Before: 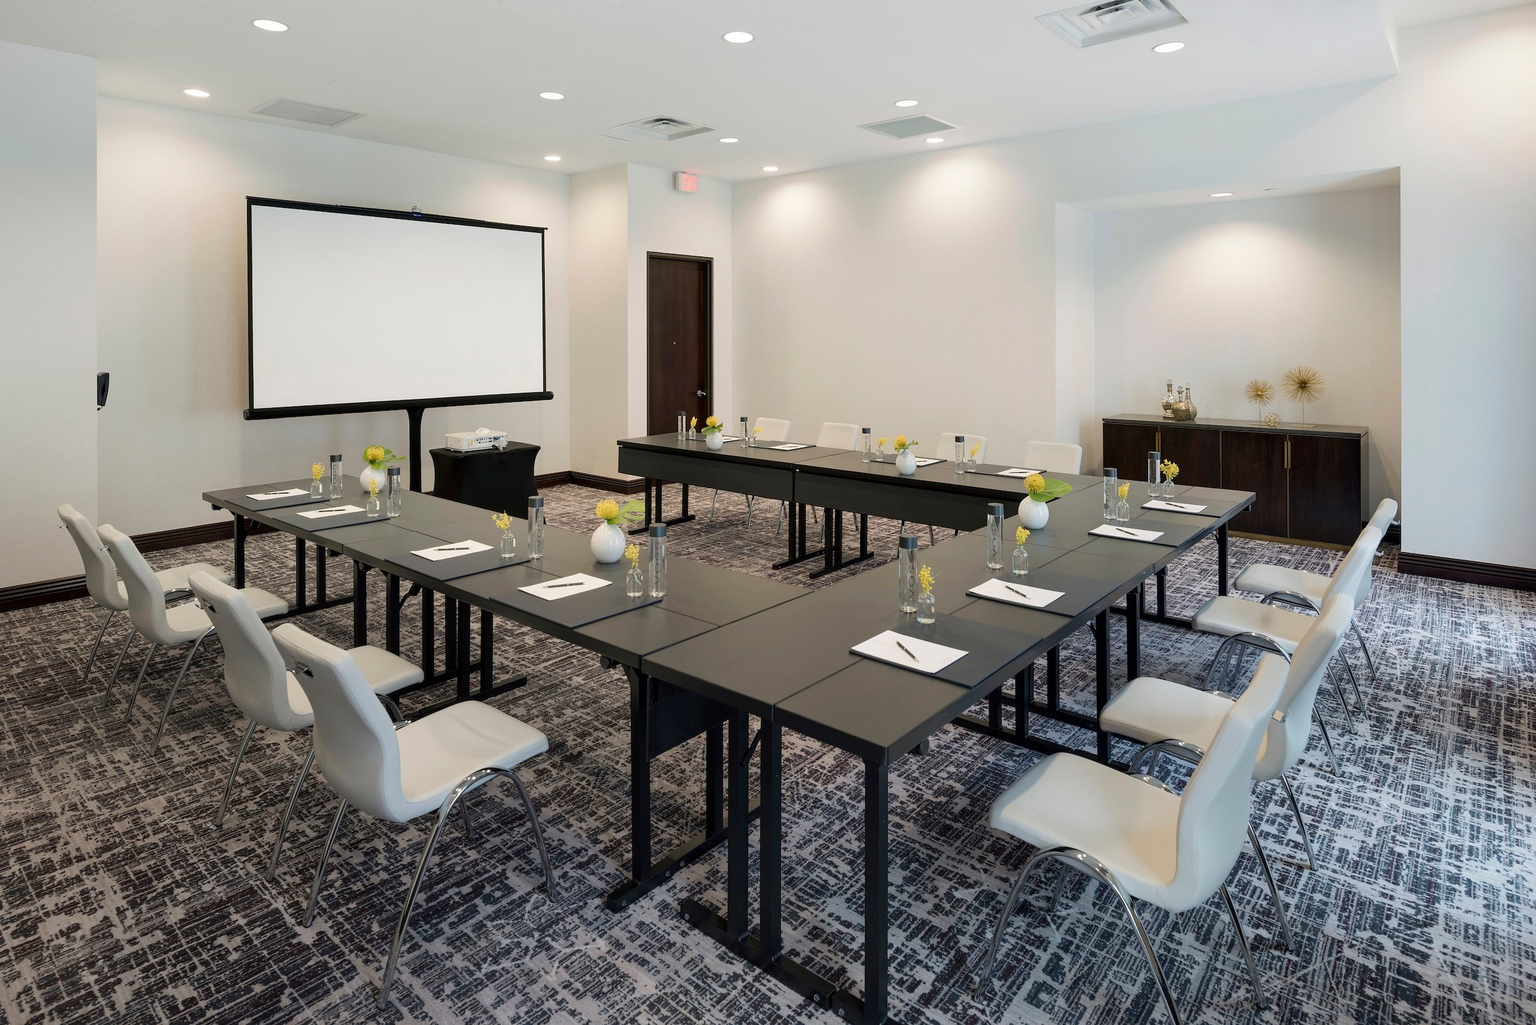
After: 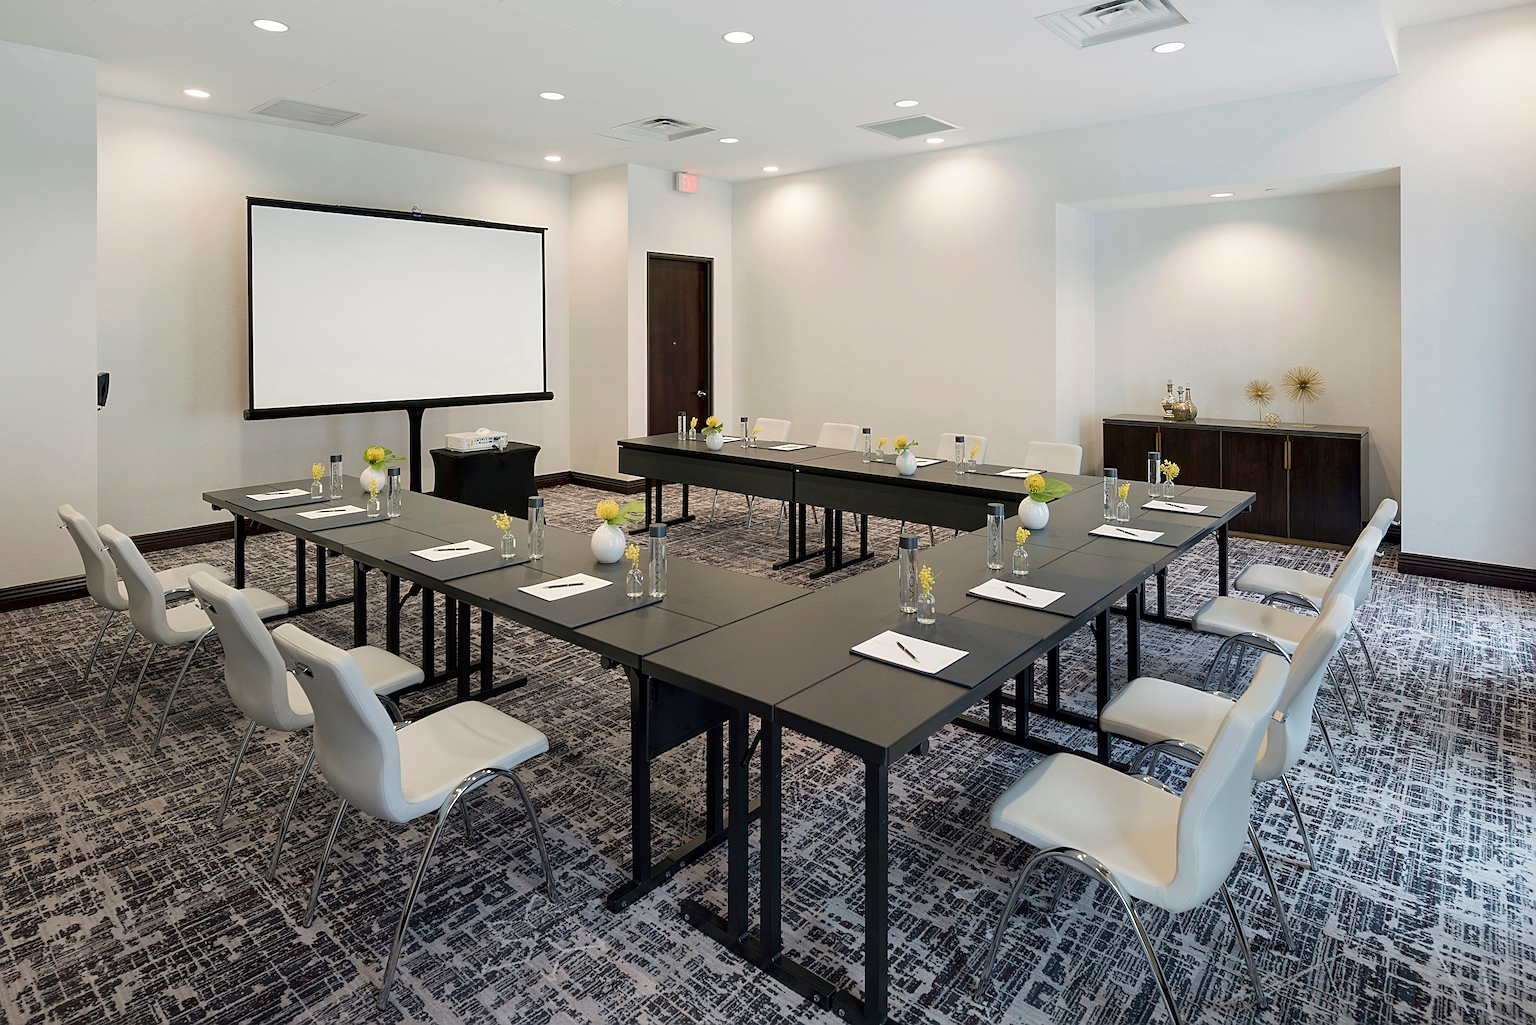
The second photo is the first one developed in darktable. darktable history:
local contrast: mode bilateral grid, contrast 10, coarseness 25, detail 115%, midtone range 0.2
sharpen: on, module defaults
